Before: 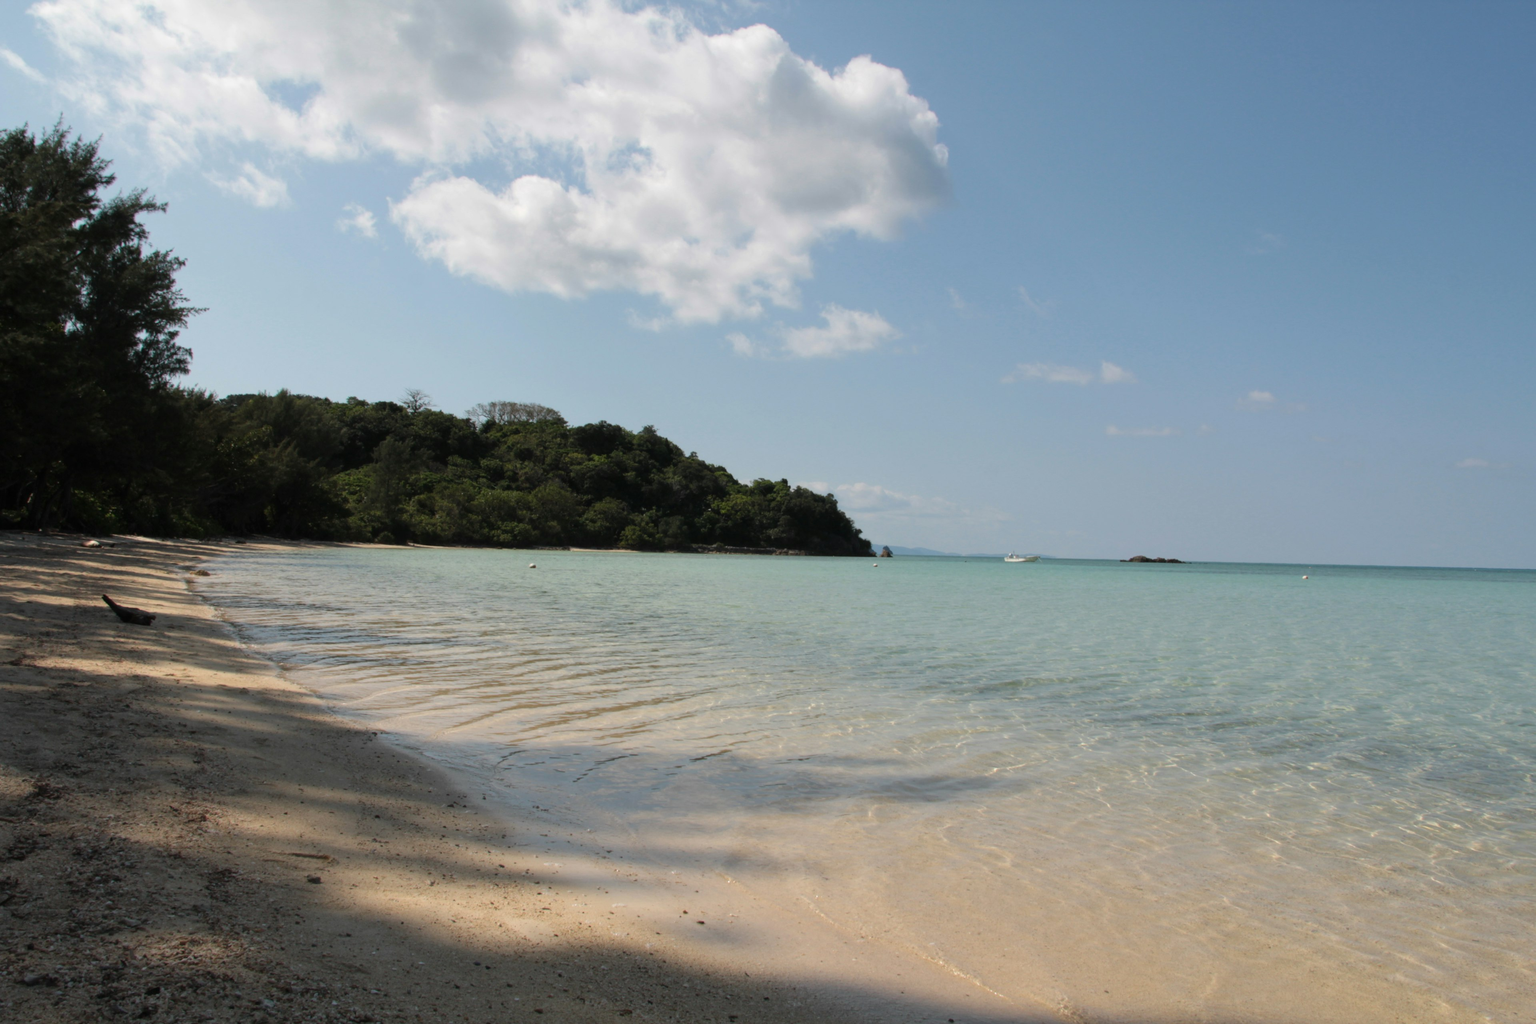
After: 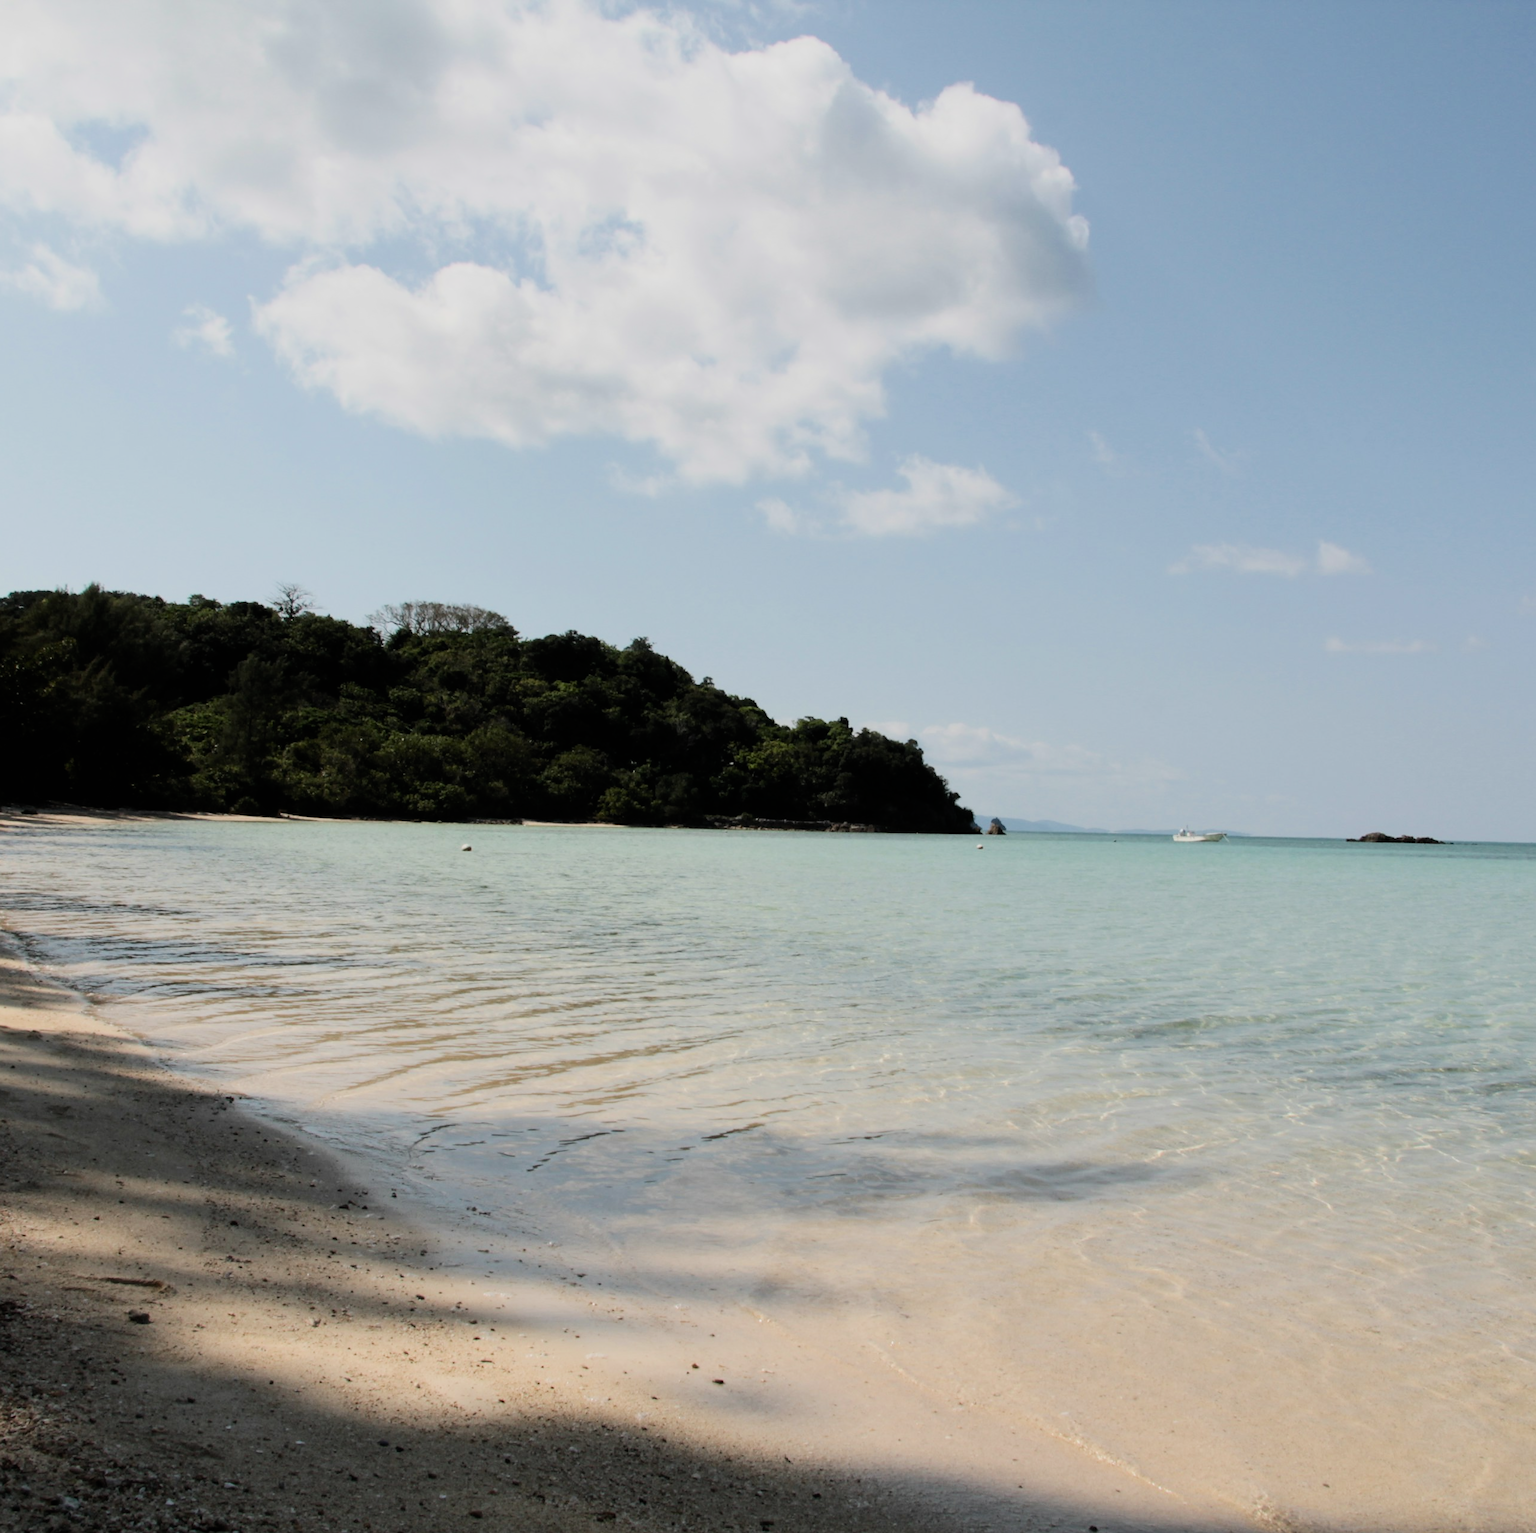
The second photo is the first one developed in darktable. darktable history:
contrast brightness saturation: contrast 0.241, brightness 0.088
filmic rgb: black relative exposure -6.94 EV, white relative exposure 5.67 EV, hardness 2.84
sharpen: radius 1.017, threshold 0.851
crop and rotate: left 14.417%, right 18.793%
